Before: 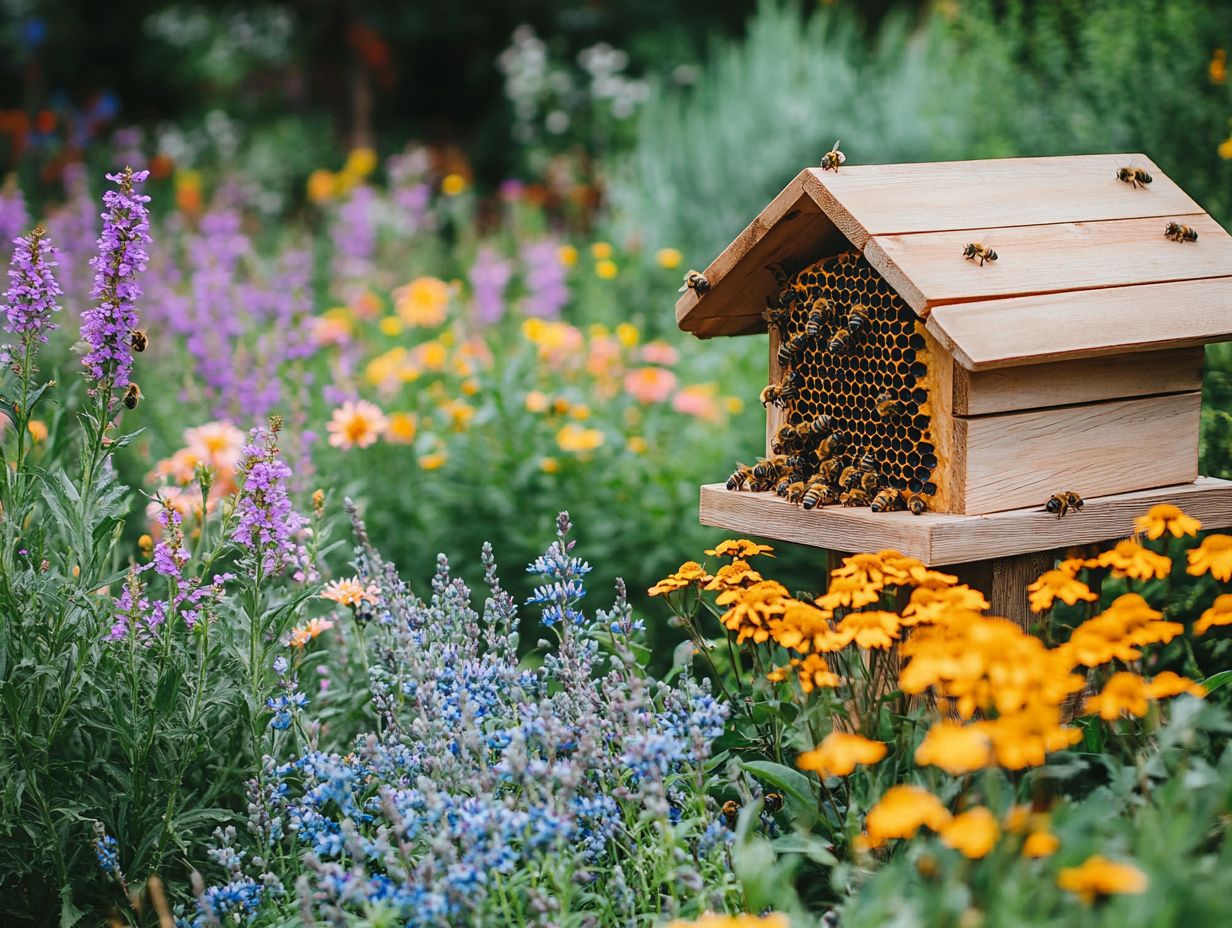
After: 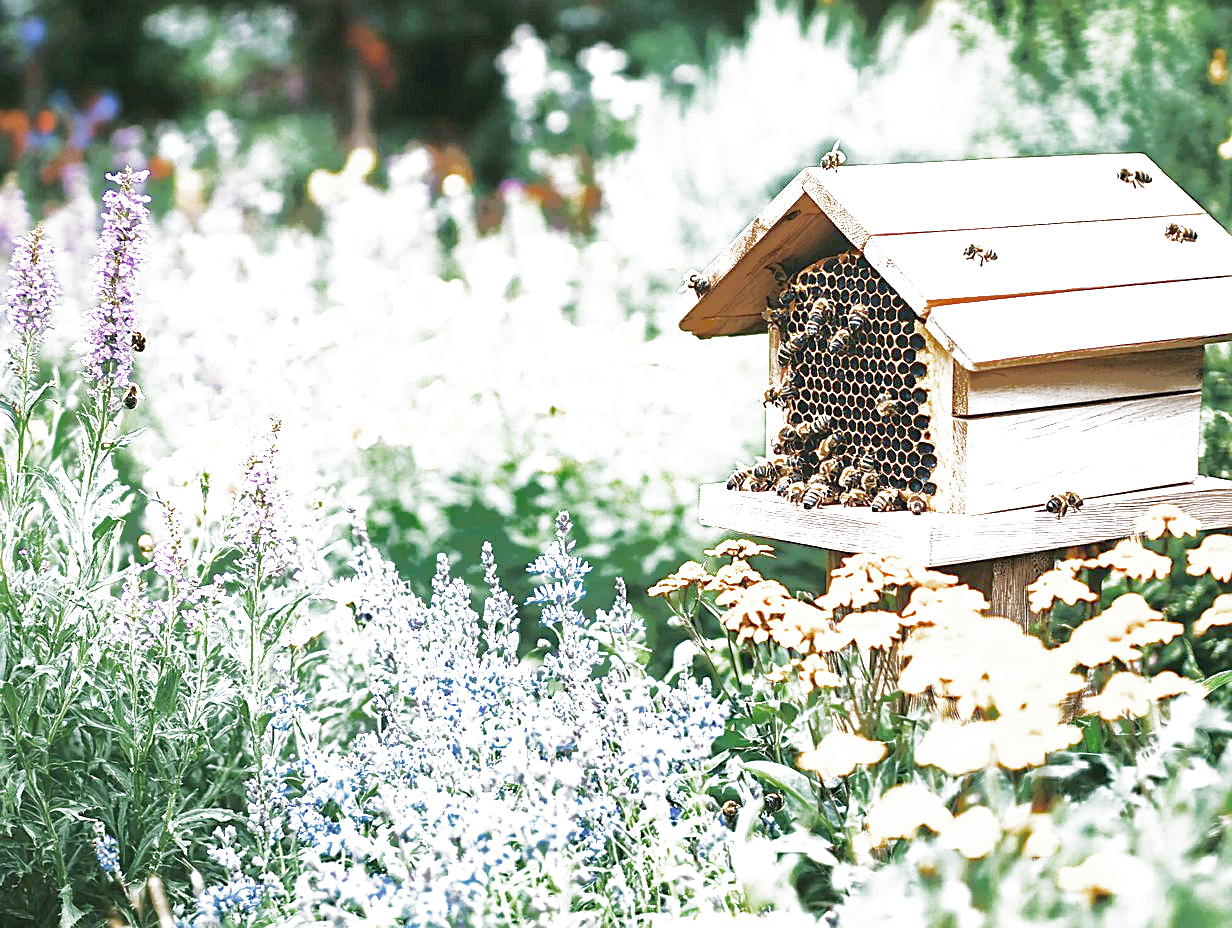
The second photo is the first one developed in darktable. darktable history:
filmic rgb: middle gray luminance 9.23%, black relative exposure -10.55 EV, white relative exposure 3.45 EV, threshold 6 EV, target black luminance 0%, hardness 5.98, latitude 59.69%, contrast 1.087, highlights saturation mix 5%, shadows ↔ highlights balance 29.23%, add noise in highlights 0, preserve chrominance no, color science v3 (2019), use custom middle-gray values true, iterations of high-quality reconstruction 0, contrast in highlights soft, enable highlight reconstruction true
contrast brightness saturation: contrast 0.1, saturation -0.3
exposure: black level correction 0, exposure 1.625 EV, compensate exposure bias true, compensate highlight preservation false
shadows and highlights: shadows 40, highlights -60
white balance: red 0.926, green 1.003, blue 1.133
sharpen: radius 1.864, amount 0.398, threshold 1.271
tone equalizer: -8 EV -0.417 EV, -7 EV -0.389 EV, -6 EV -0.333 EV, -5 EV -0.222 EV, -3 EV 0.222 EV, -2 EV 0.333 EV, -1 EV 0.389 EV, +0 EV 0.417 EV, edges refinement/feathering 500, mask exposure compensation -1.57 EV, preserve details no
color balance: mode lift, gamma, gain (sRGB), lift [1, 0.99, 1.01, 0.992], gamma [1, 1.037, 0.974, 0.963]
